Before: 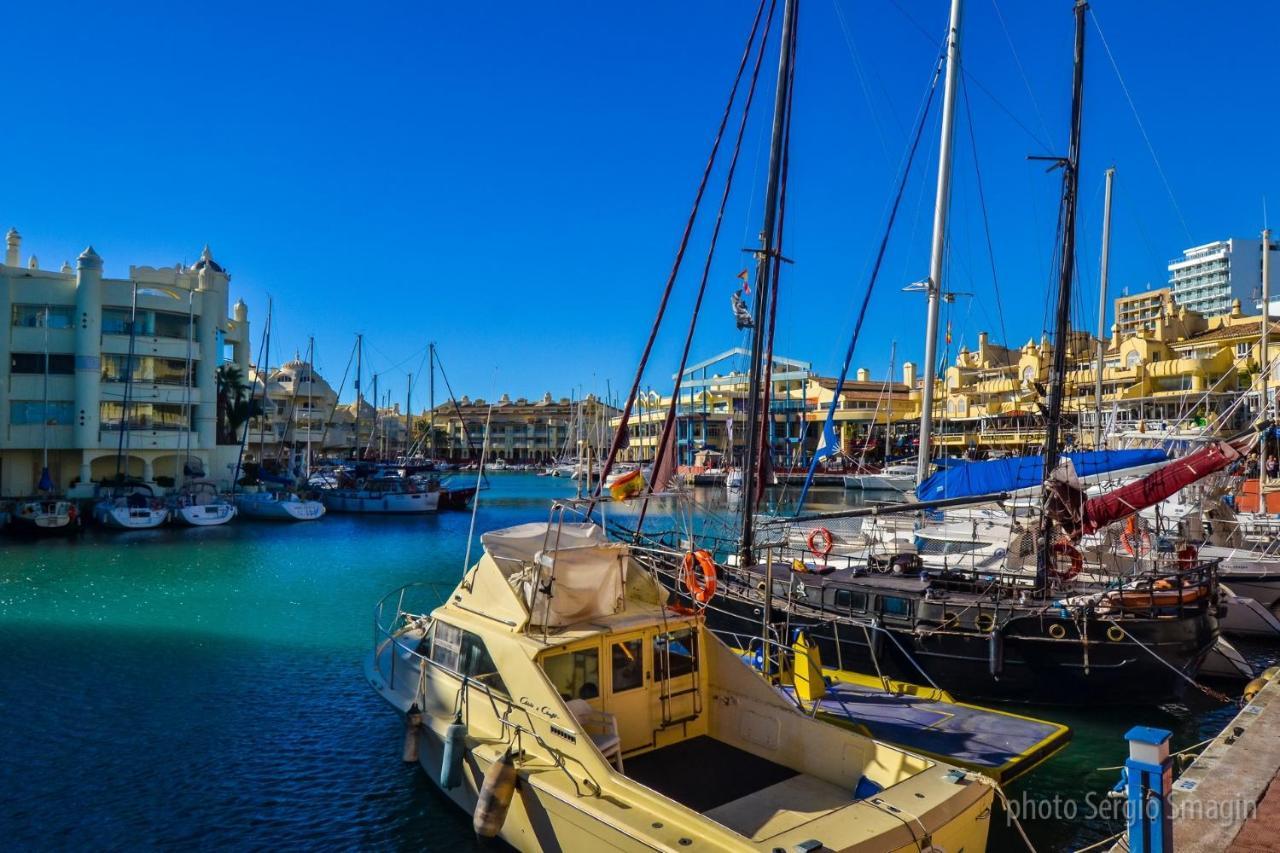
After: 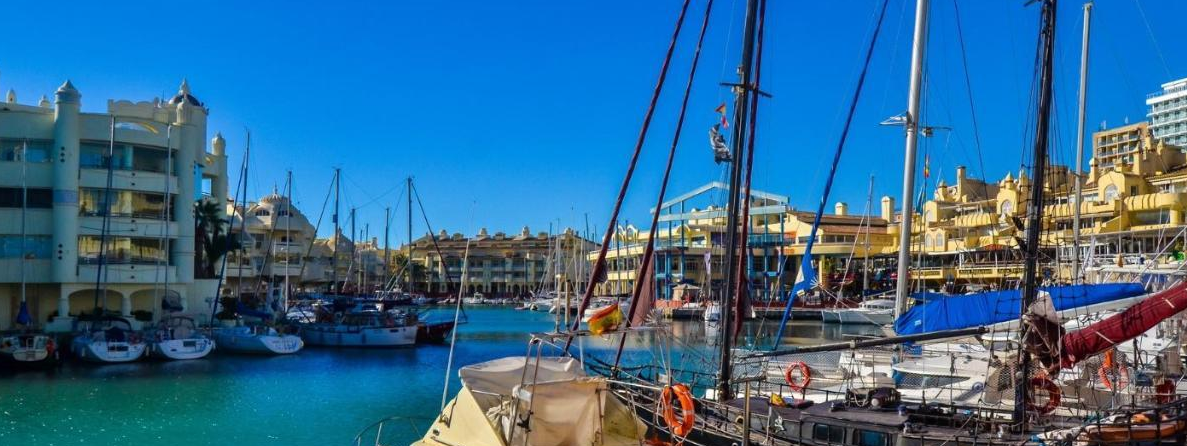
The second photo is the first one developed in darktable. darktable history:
crop: left 1.774%, top 19.477%, right 5.426%, bottom 28.198%
